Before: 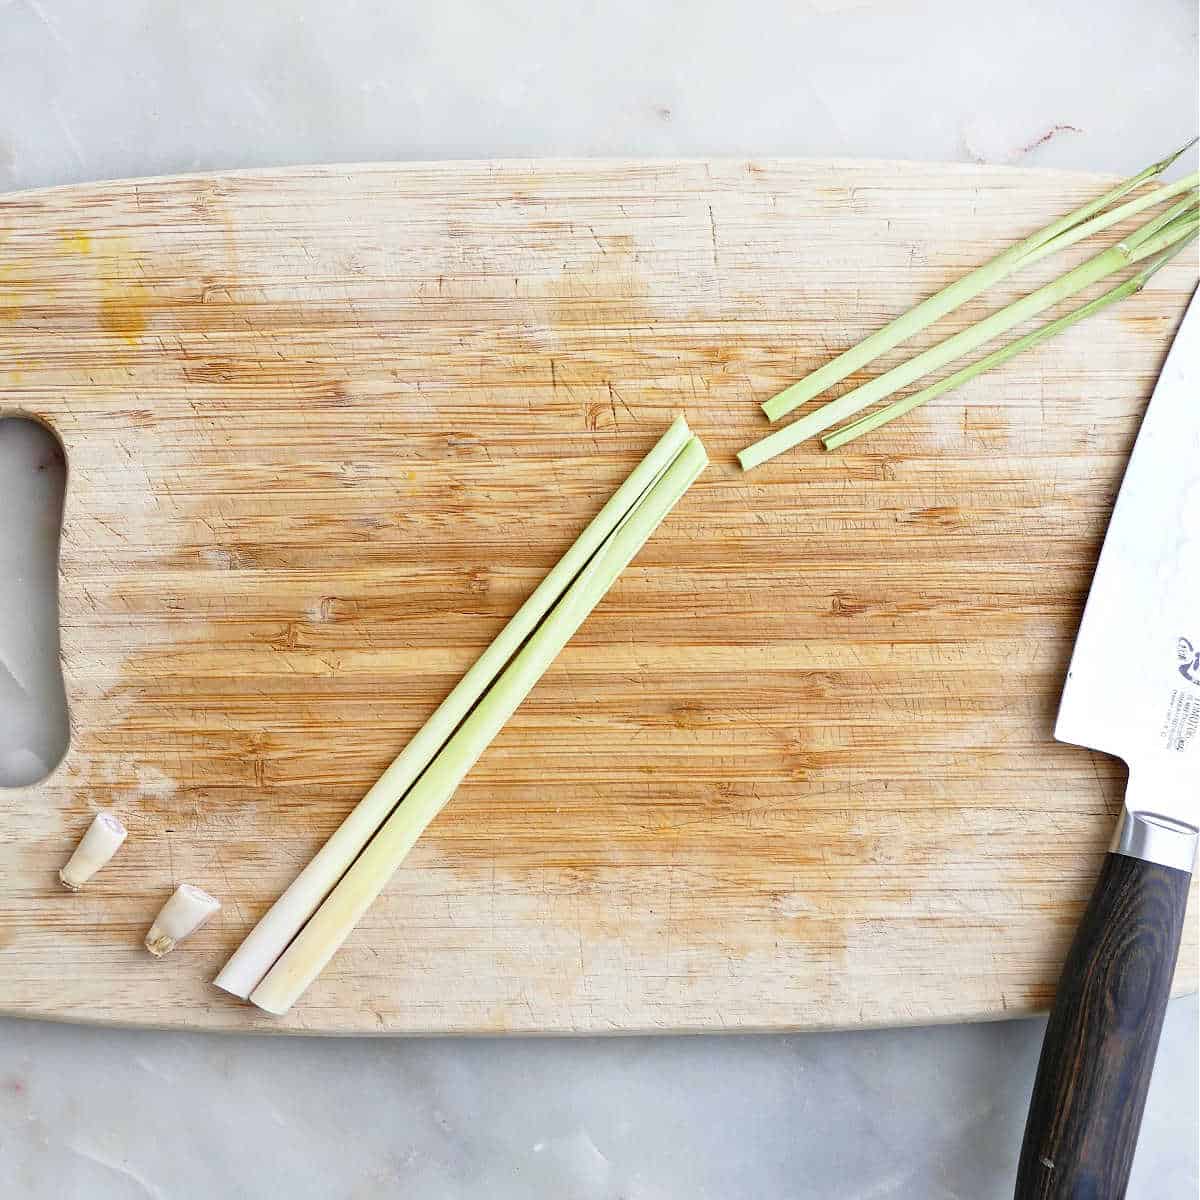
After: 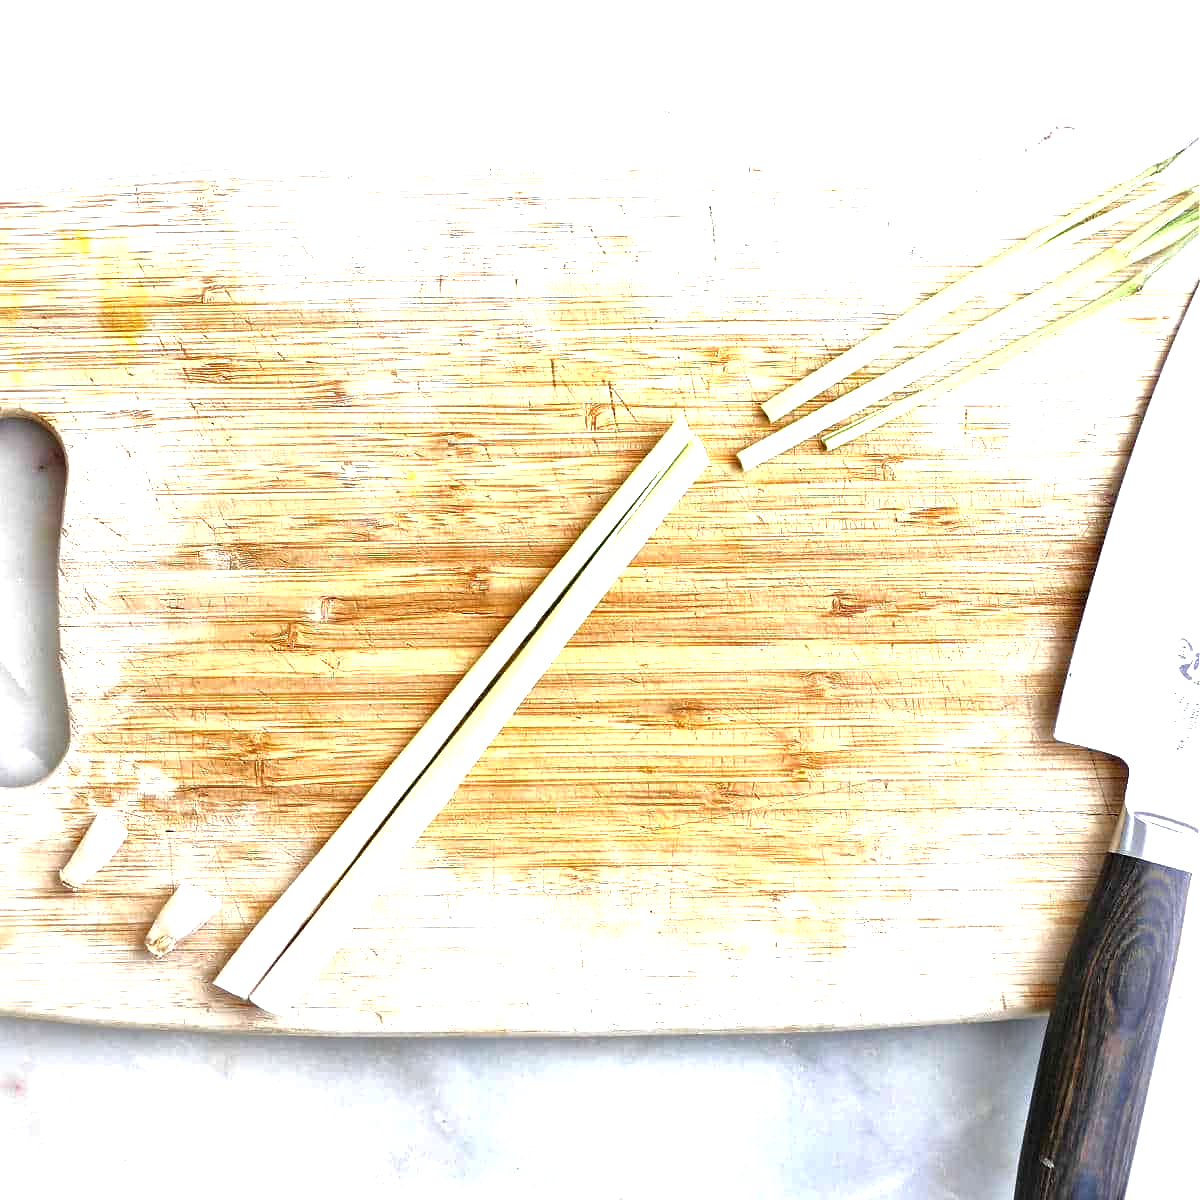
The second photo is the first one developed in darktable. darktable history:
exposure: black level correction 0, exposure 1.001 EV, compensate highlight preservation false
local contrast: mode bilateral grid, contrast 26, coarseness 60, detail 151%, midtone range 0.2
tone equalizer: edges refinement/feathering 500, mask exposure compensation -1.57 EV, preserve details no
